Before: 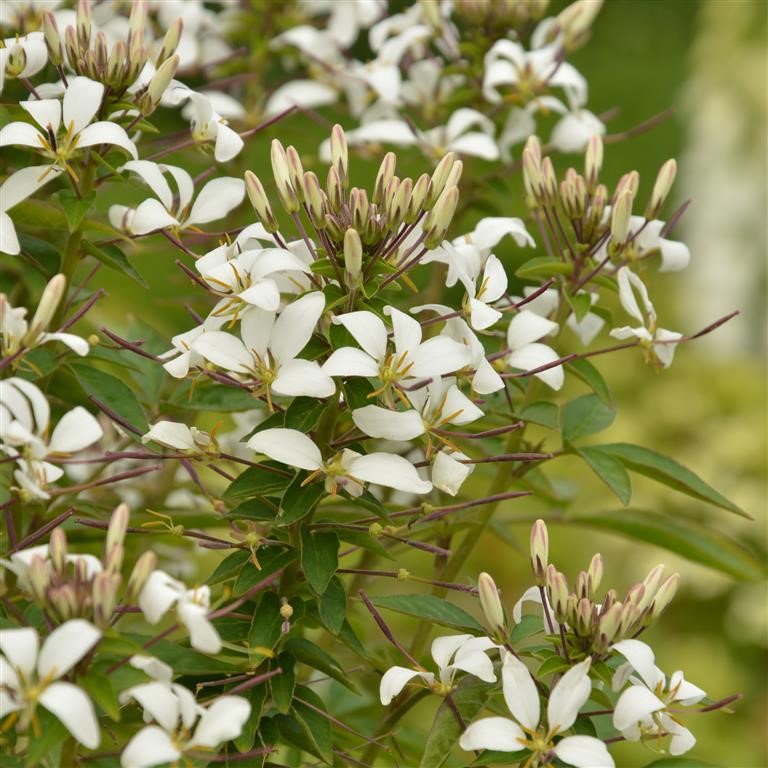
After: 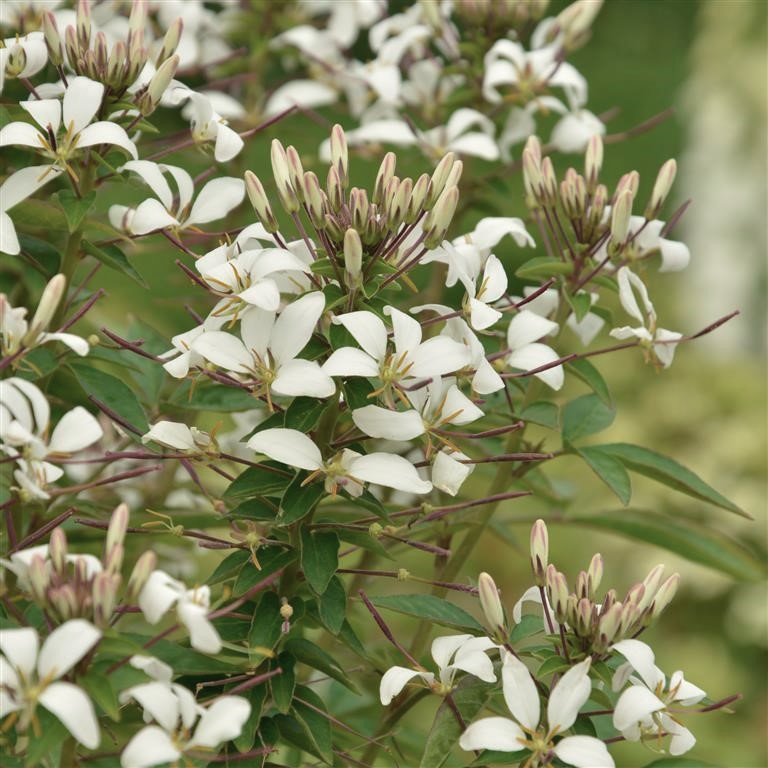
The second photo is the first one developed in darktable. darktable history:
color correction: highlights b* 3
color contrast: blue-yellow contrast 0.7
